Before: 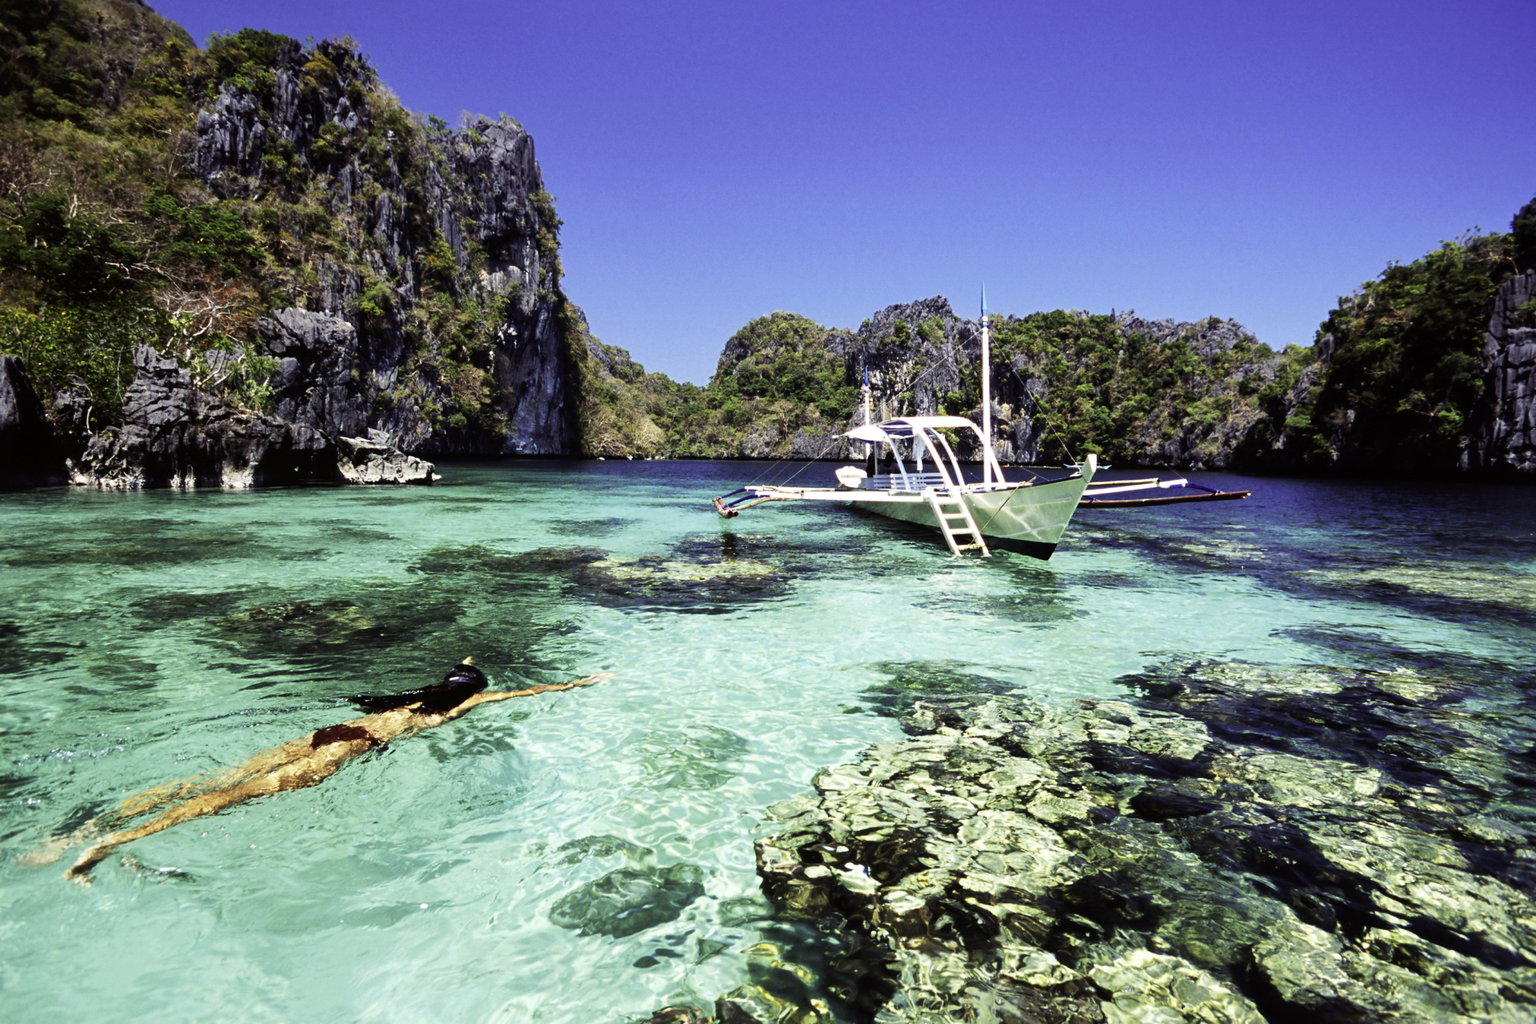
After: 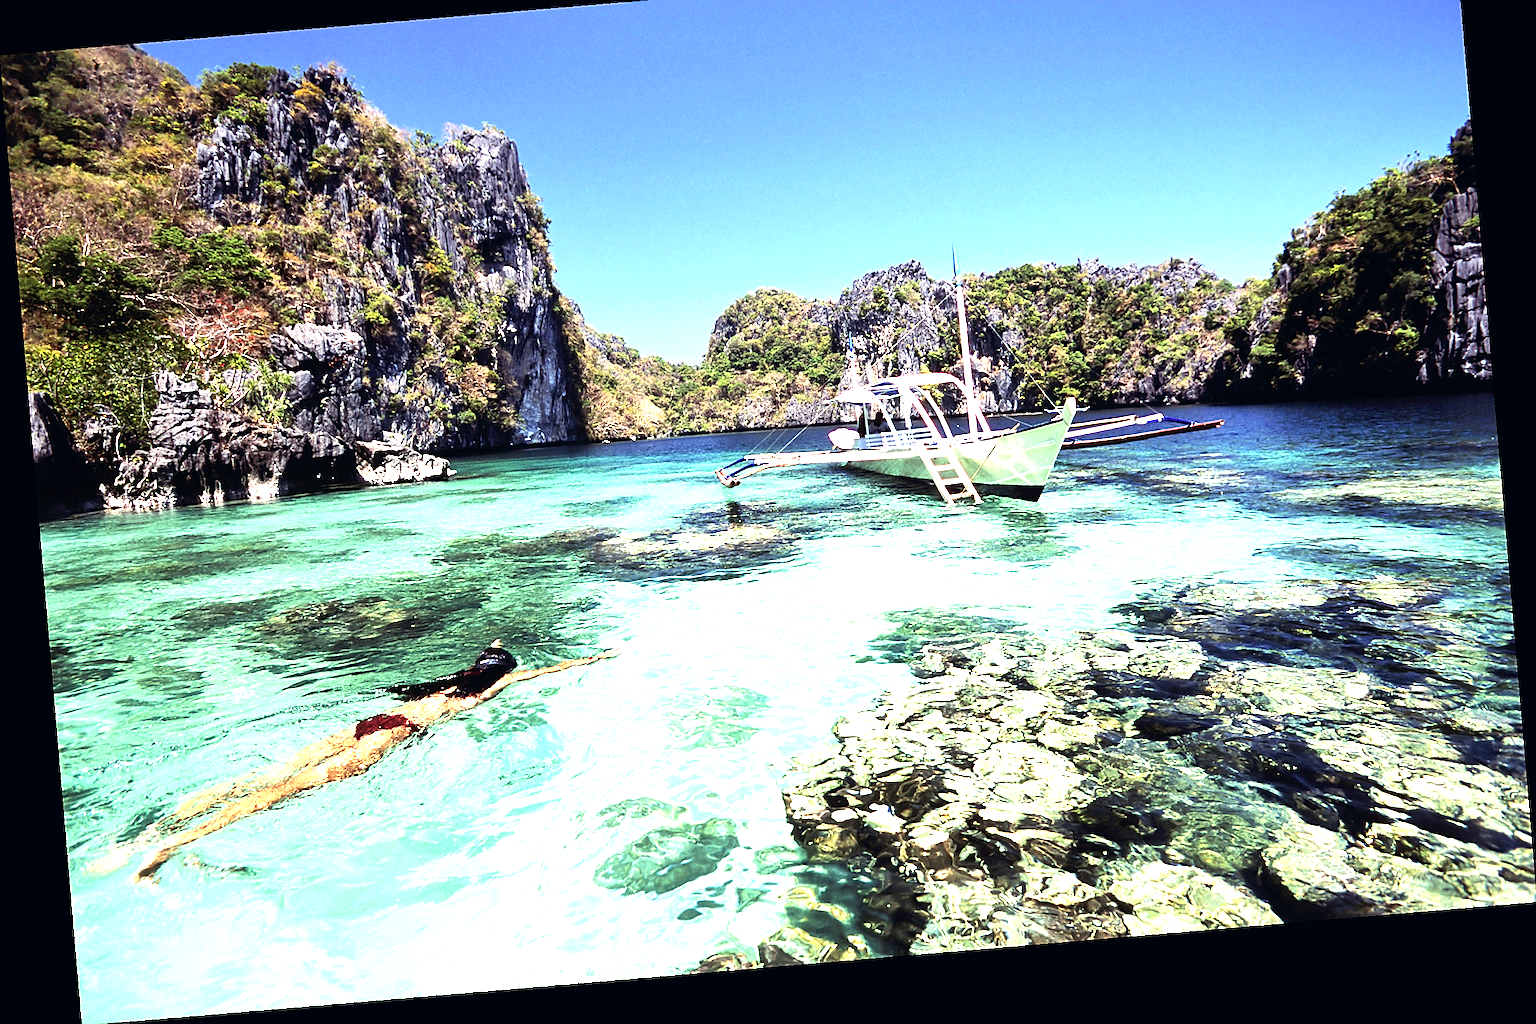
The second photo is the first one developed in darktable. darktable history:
exposure: black level correction 0, exposure 1.2 EV, compensate highlight preservation false
color correction: highlights a* 2.75, highlights b* 5, shadows a* -2.04, shadows b* -4.84, saturation 0.8
sharpen: radius 1.4, amount 1.25, threshold 0.7
crop and rotate: top 6.25%
rotate and perspective: rotation -4.86°, automatic cropping off
contrast brightness saturation: contrast 0.08, saturation 0.02
